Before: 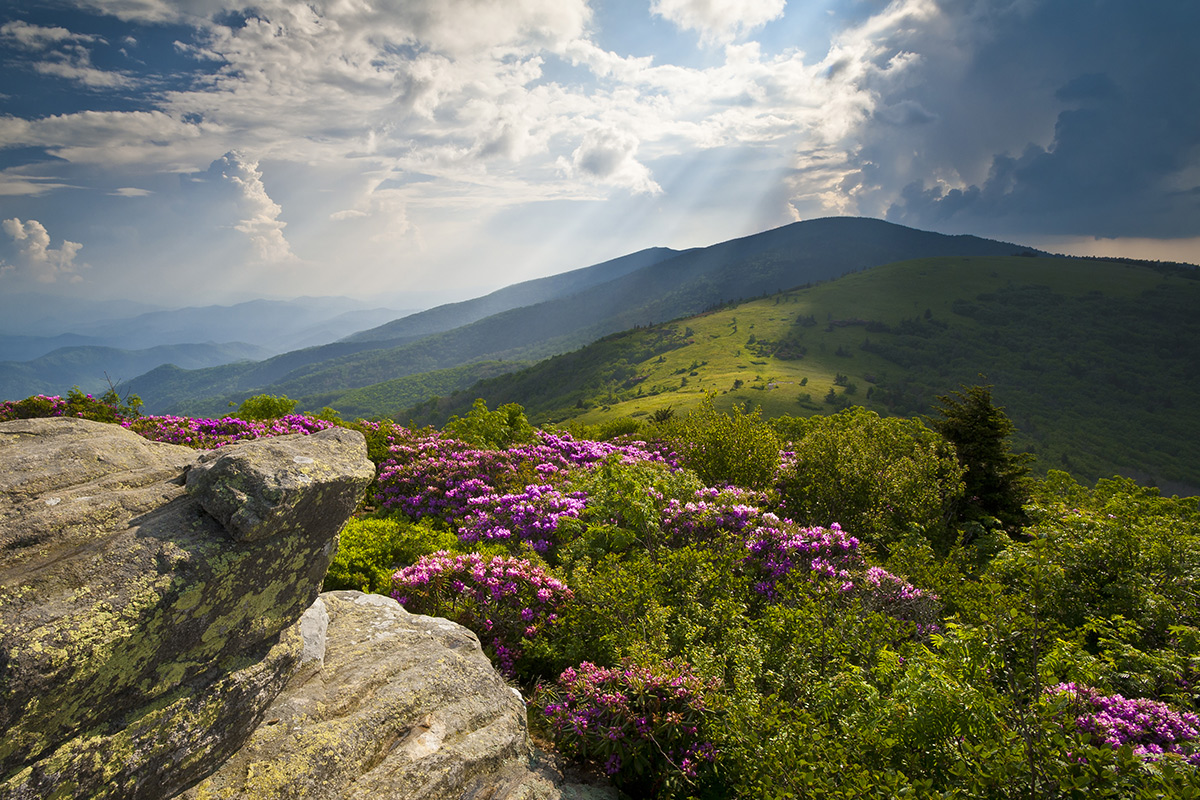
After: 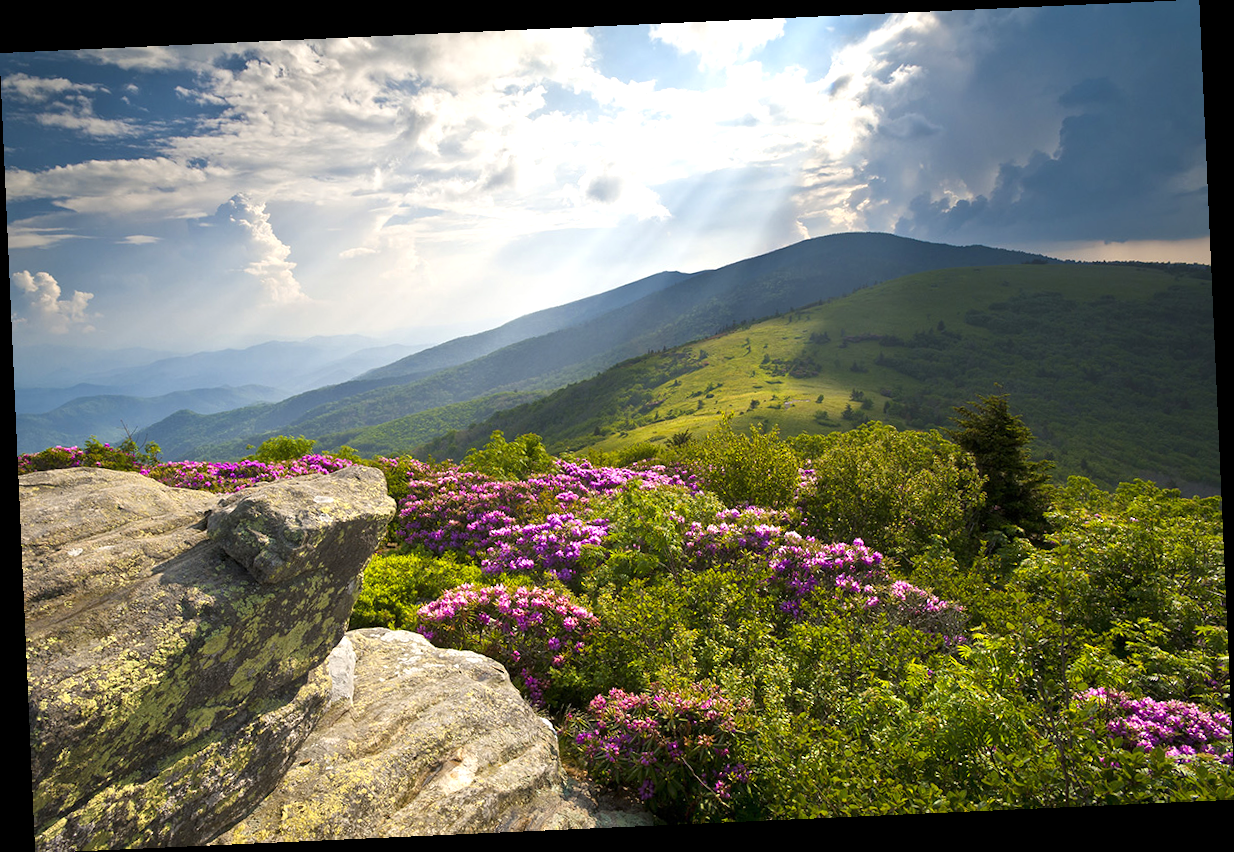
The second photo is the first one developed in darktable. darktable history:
rotate and perspective: rotation -2.56°, automatic cropping off
exposure: exposure 0.515 EV, compensate highlight preservation false
